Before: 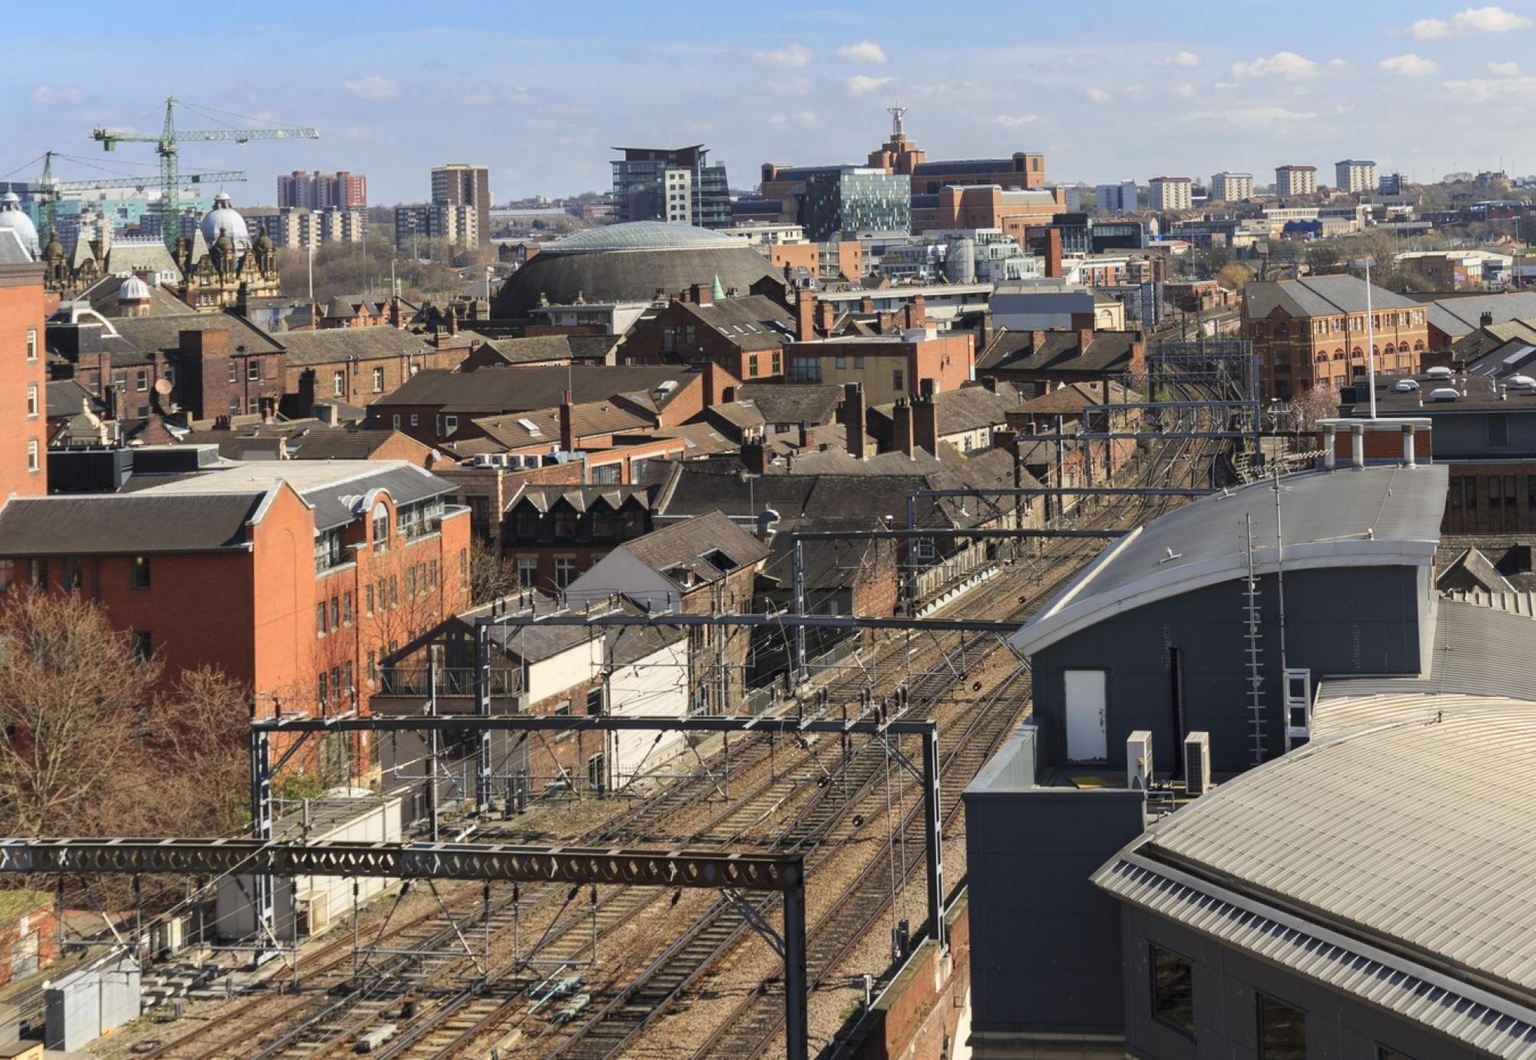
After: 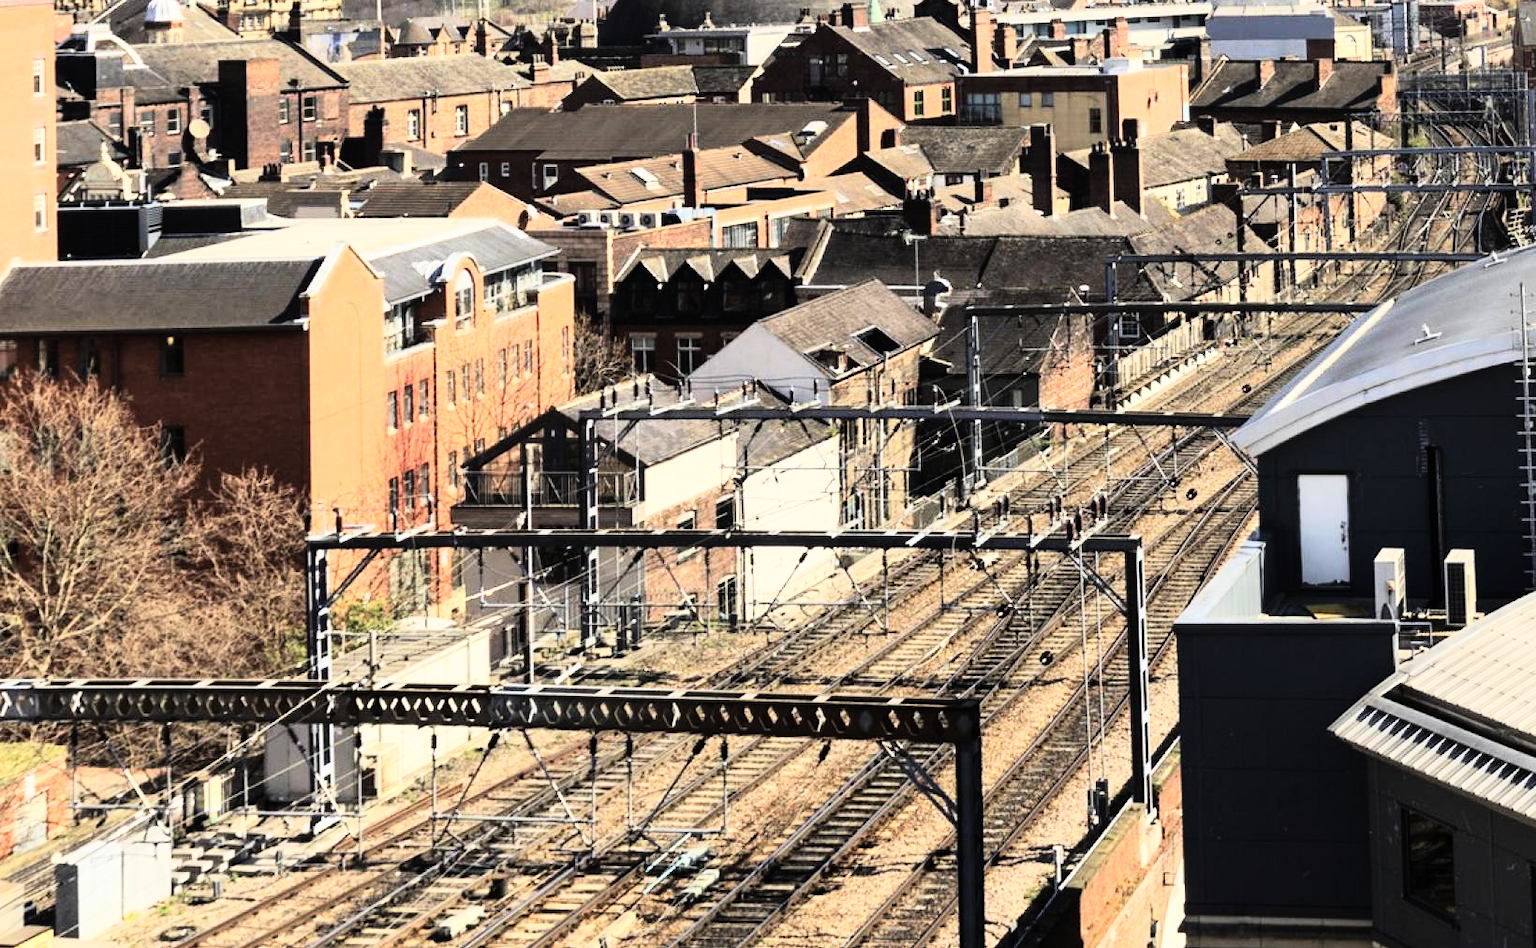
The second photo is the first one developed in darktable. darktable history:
crop: top 26.531%, right 17.959%
rgb curve: curves: ch0 [(0, 0) (0.21, 0.15) (0.24, 0.21) (0.5, 0.75) (0.75, 0.96) (0.89, 0.99) (1, 1)]; ch1 [(0, 0.02) (0.21, 0.13) (0.25, 0.2) (0.5, 0.67) (0.75, 0.9) (0.89, 0.97) (1, 1)]; ch2 [(0, 0.02) (0.21, 0.13) (0.25, 0.2) (0.5, 0.67) (0.75, 0.9) (0.89, 0.97) (1, 1)], compensate middle gray true
